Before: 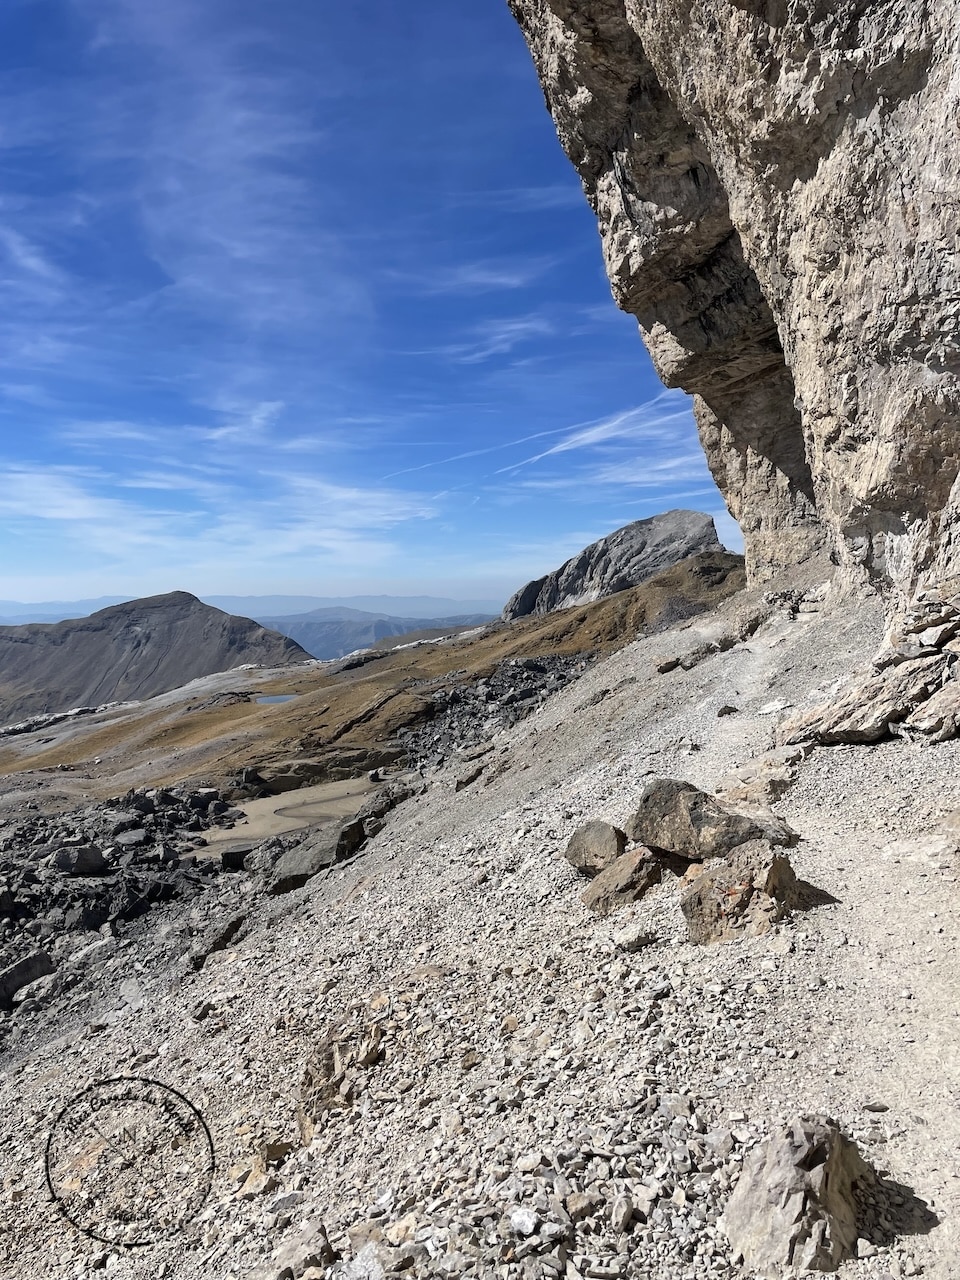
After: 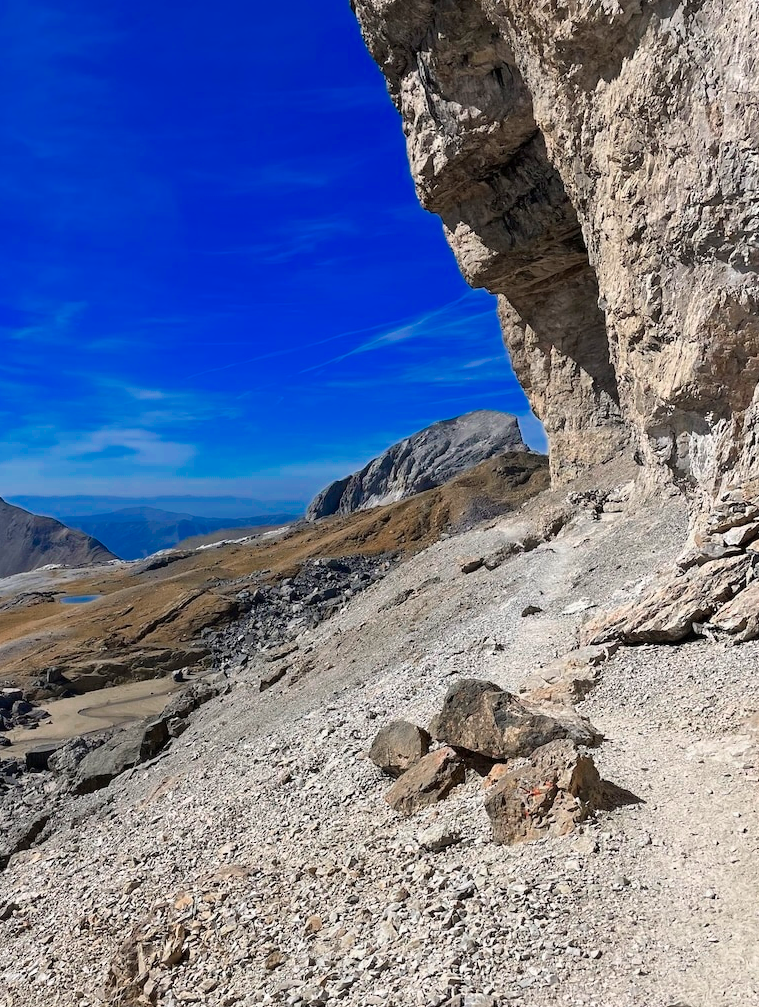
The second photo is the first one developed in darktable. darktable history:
exposure: compensate highlight preservation false
crop and rotate: left 20.448%, top 7.855%, right 0.461%, bottom 13.408%
color zones: curves: ch0 [(0, 0.553) (0.123, 0.58) (0.23, 0.419) (0.468, 0.155) (0.605, 0.132) (0.723, 0.063) (0.833, 0.172) (0.921, 0.468)]; ch1 [(0.025, 0.645) (0.229, 0.584) (0.326, 0.551) (0.537, 0.446) (0.599, 0.911) (0.708, 1) (0.805, 0.944)]; ch2 [(0.086, 0.468) (0.254, 0.464) (0.638, 0.564) (0.702, 0.592) (0.768, 0.564)]
